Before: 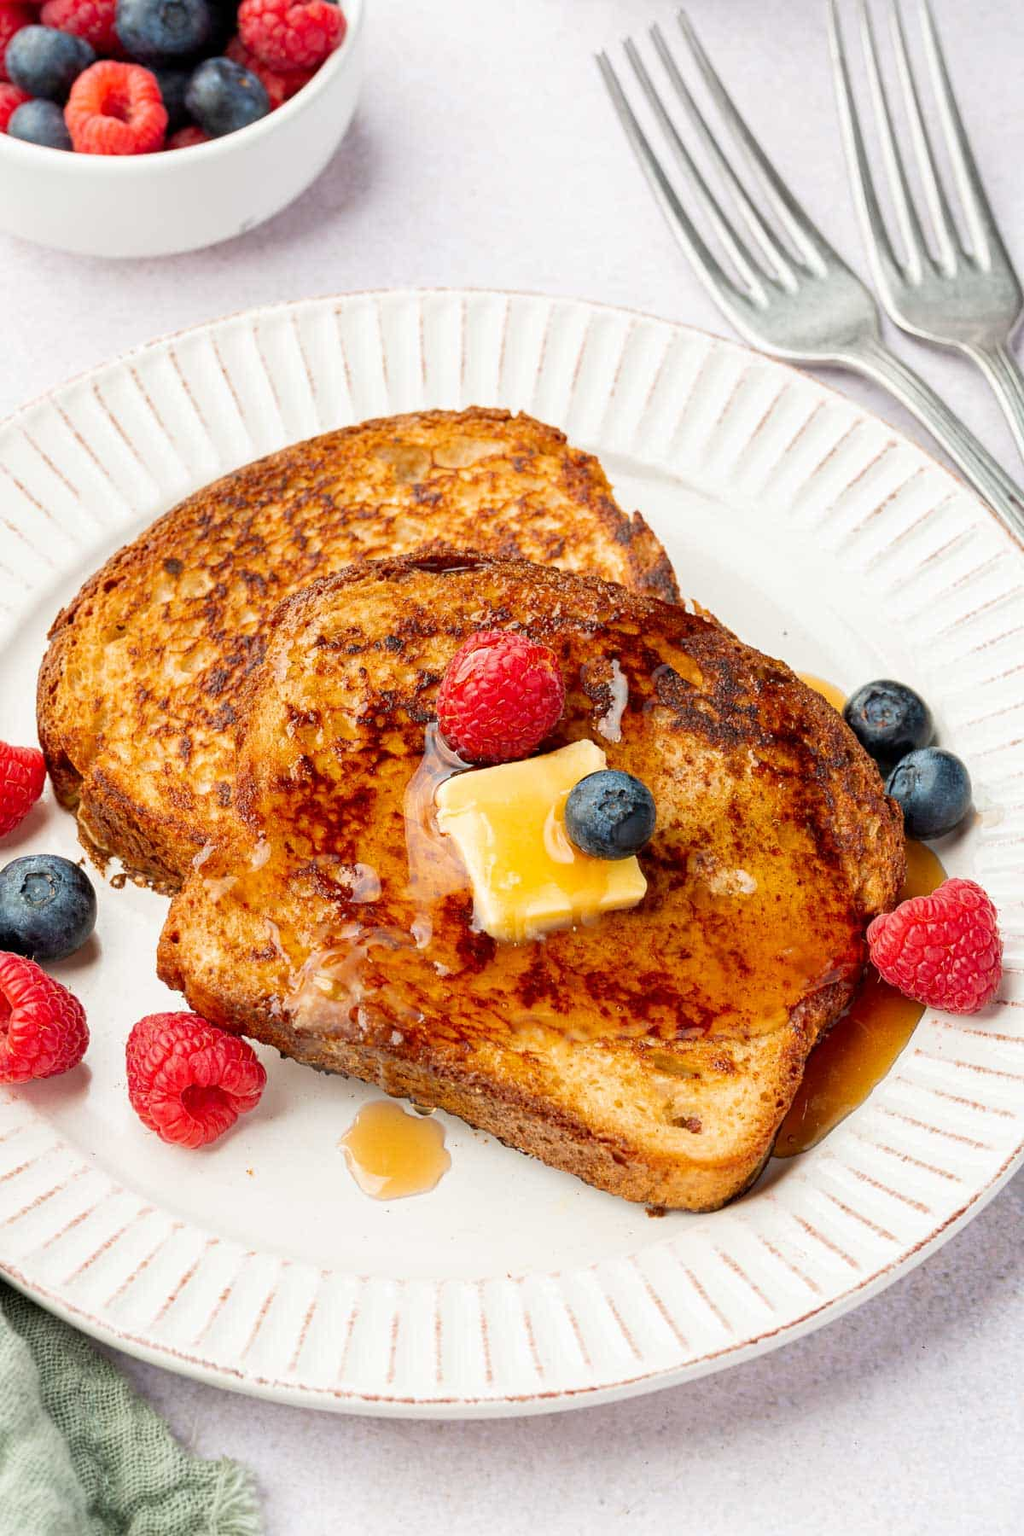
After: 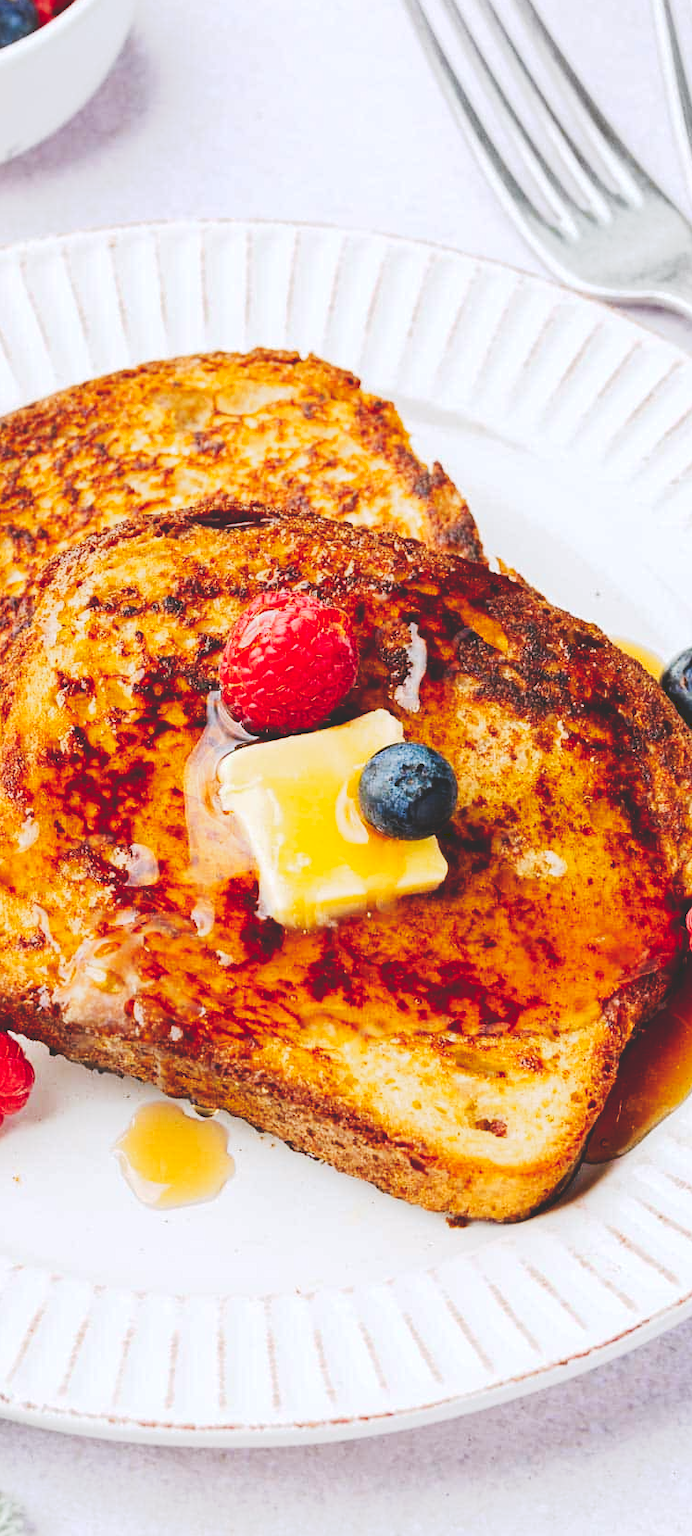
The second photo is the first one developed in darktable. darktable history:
white balance: red 0.984, blue 1.059
tone curve: curves: ch0 [(0, 0) (0.003, 0.17) (0.011, 0.17) (0.025, 0.17) (0.044, 0.168) (0.069, 0.167) (0.1, 0.173) (0.136, 0.181) (0.177, 0.199) (0.224, 0.226) (0.277, 0.271) (0.335, 0.333) (0.399, 0.419) (0.468, 0.52) (0.543, 0.621) (0.623, 0.716) (0.709, 0.795) (0.801, 0.867) (0.898, 0.914) (1, 1)], preserve colors none
crop and rotate: left 22.918%, top 5.629%, right 14.711%, bottom 2.247%
